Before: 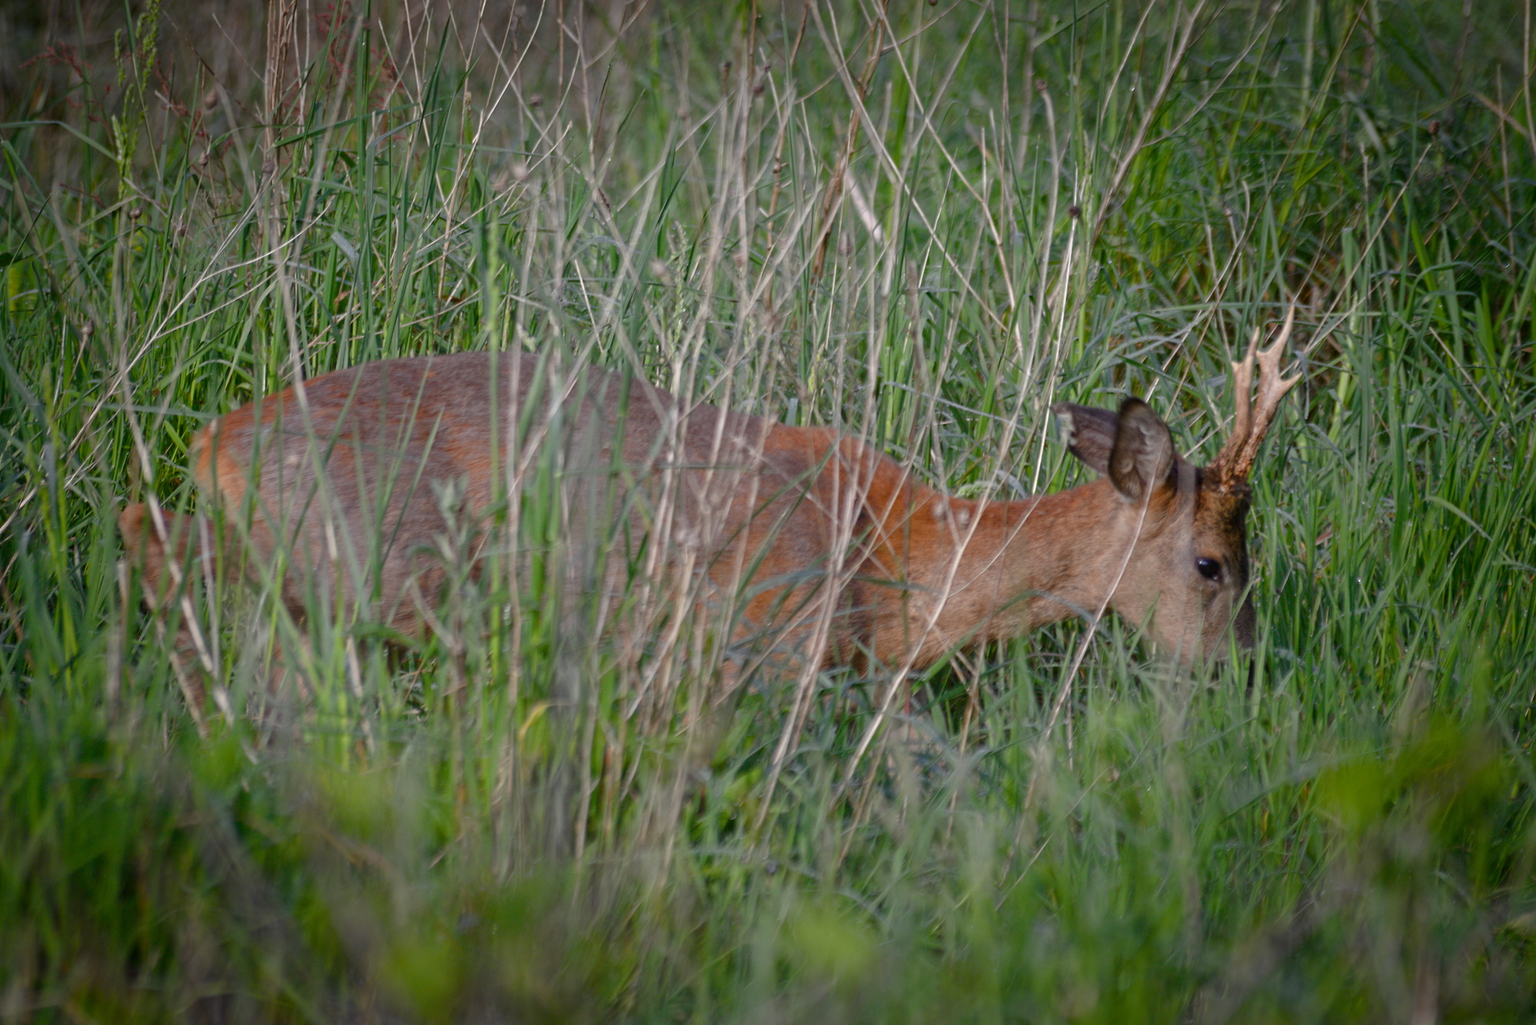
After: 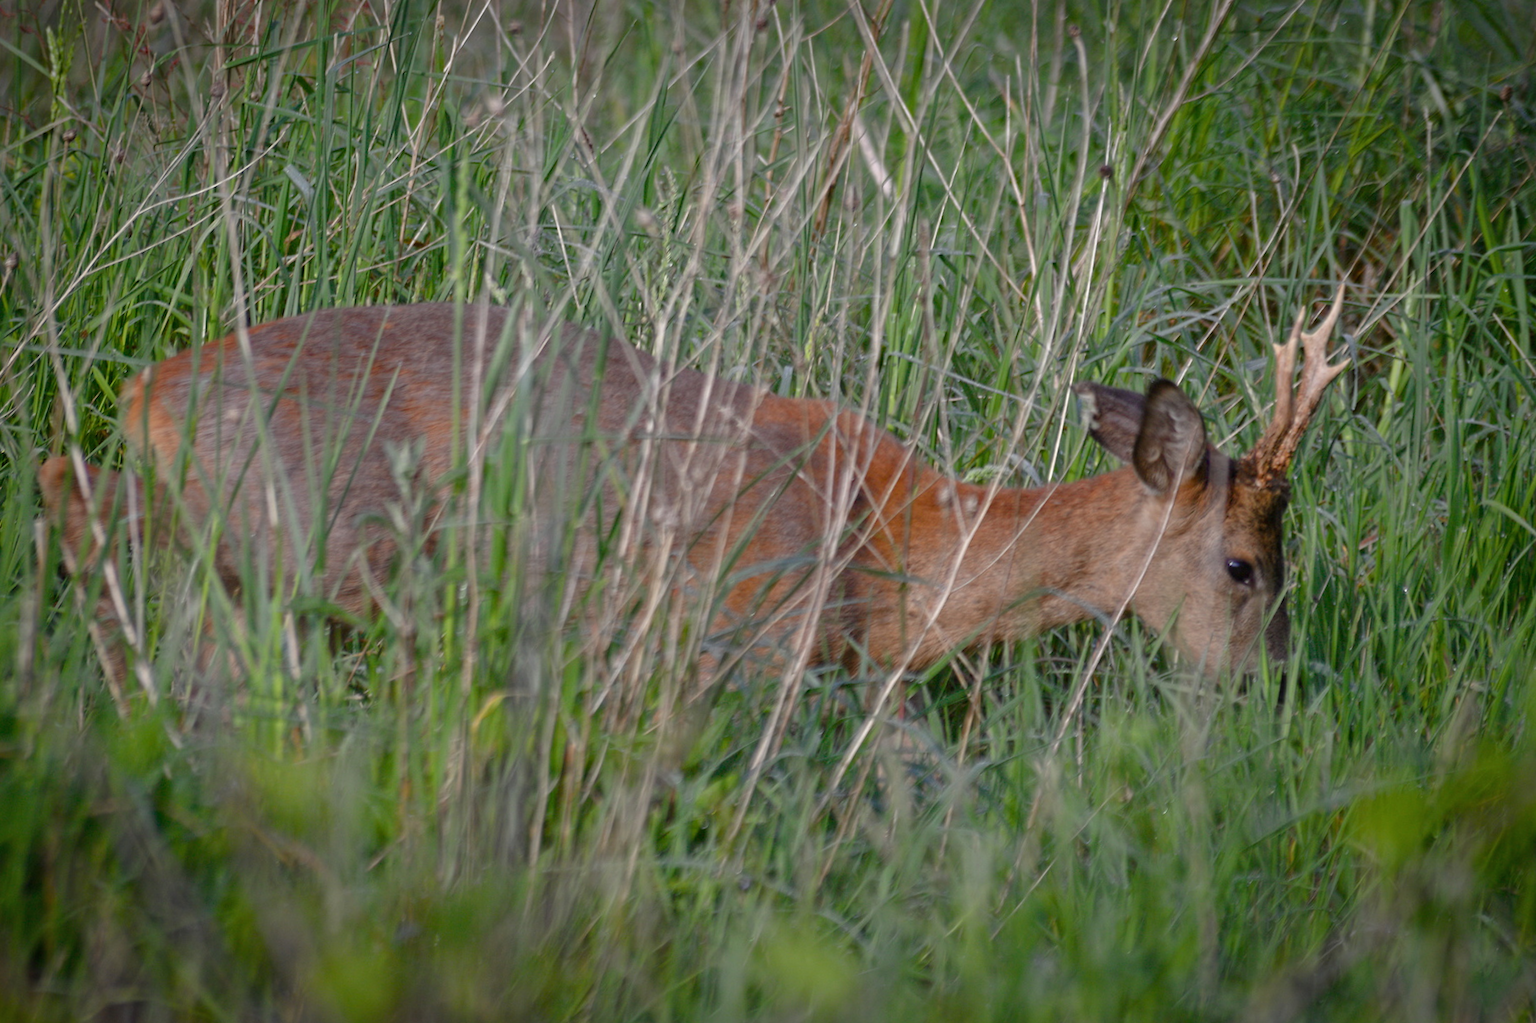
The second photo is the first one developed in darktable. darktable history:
crop and rotate: angle -2.07°, left 3.144%, top 4.295%, right 1.5%, bottom 0.42%
shadows and highlights: shadows 29.43, highlights -29.05, low approximation 0.01, soften with gaussian
tone equalizer: on, module defaults
